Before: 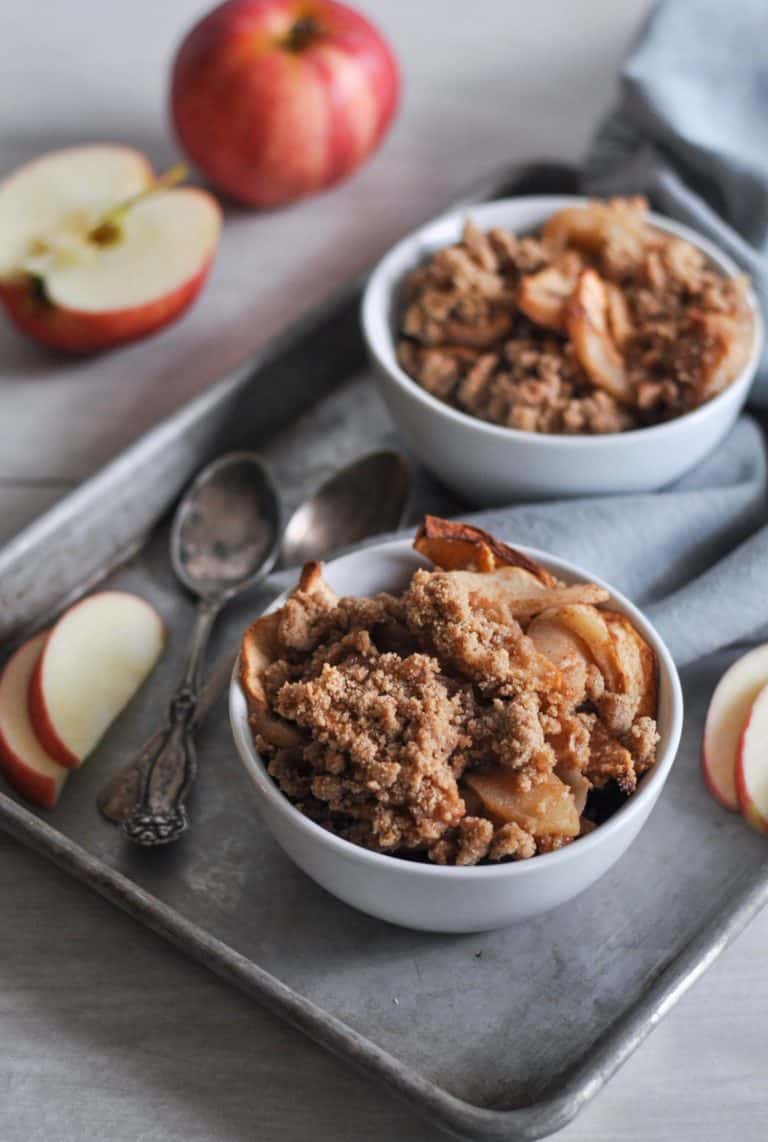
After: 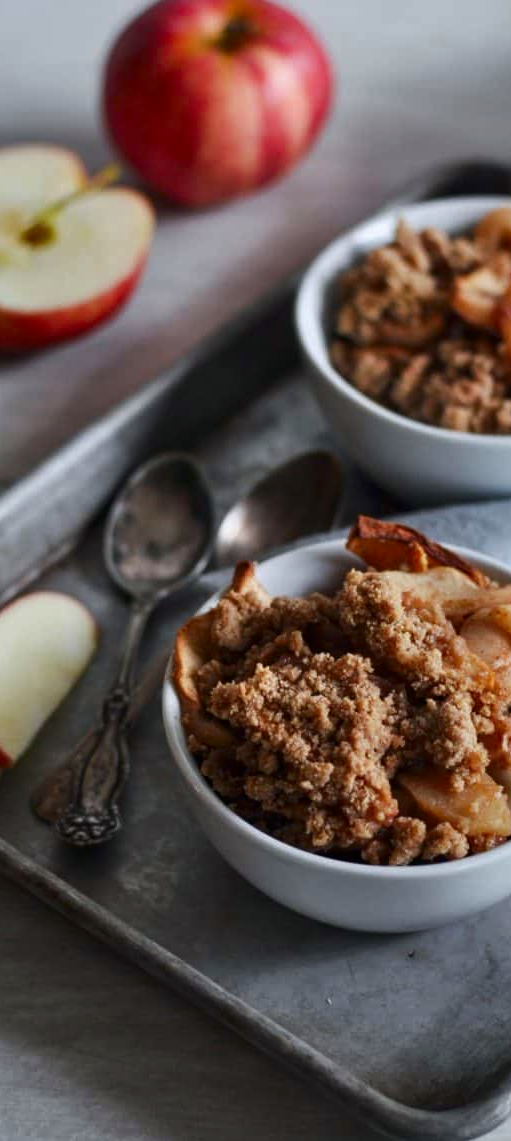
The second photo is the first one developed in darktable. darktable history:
contrast brightness saturation: contrast 0.07, brightness -0.14, saturation 0.11
crop and rotate: left 8.786%, right 24.548%
white balance: red 0.978, blue 0.999
